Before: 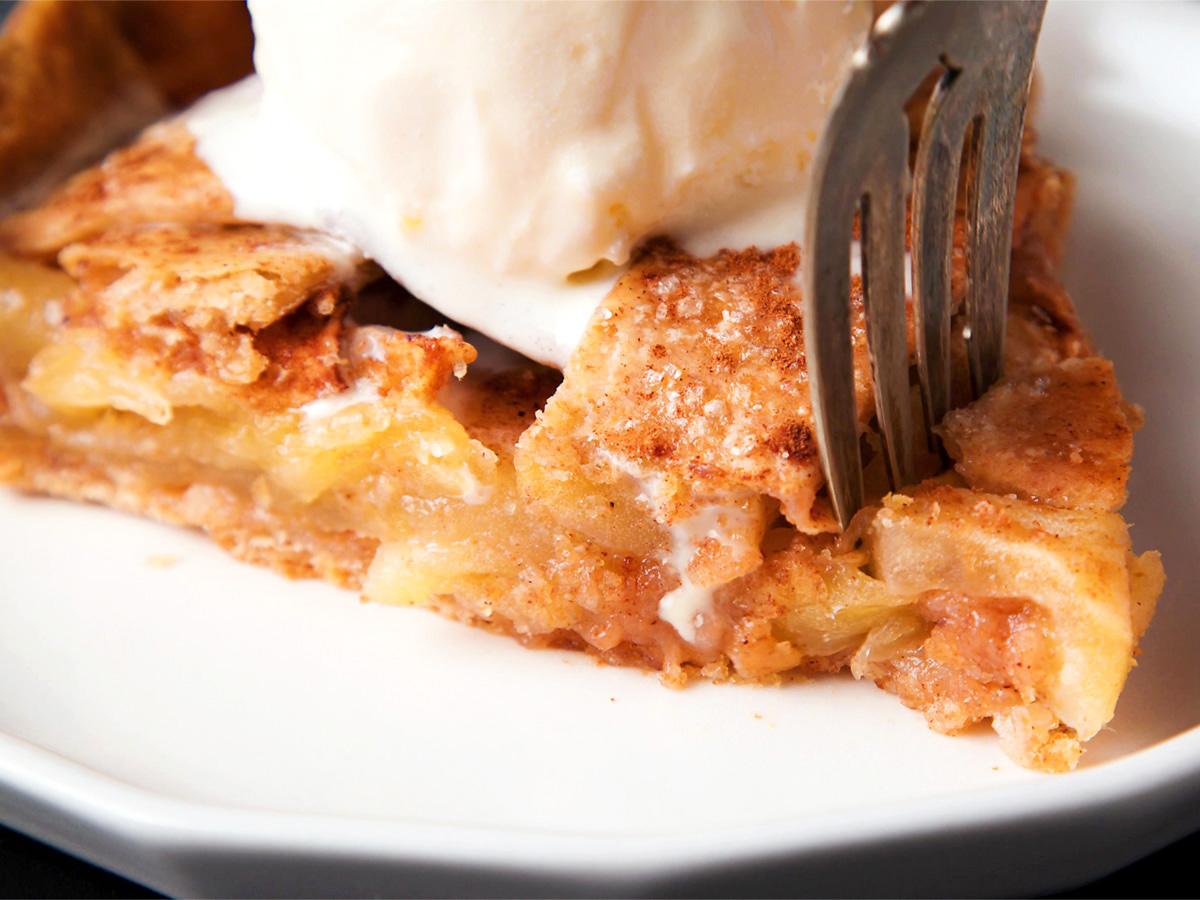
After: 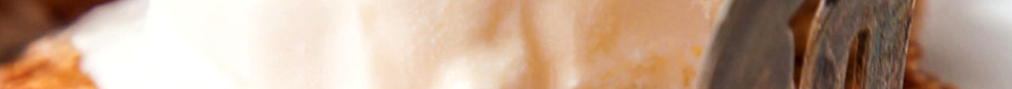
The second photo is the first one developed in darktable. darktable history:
crop and rotate: left 9.644%, top 9.491%, right 6.021%, bottom 80.509%
local contrast: on, module defaults
